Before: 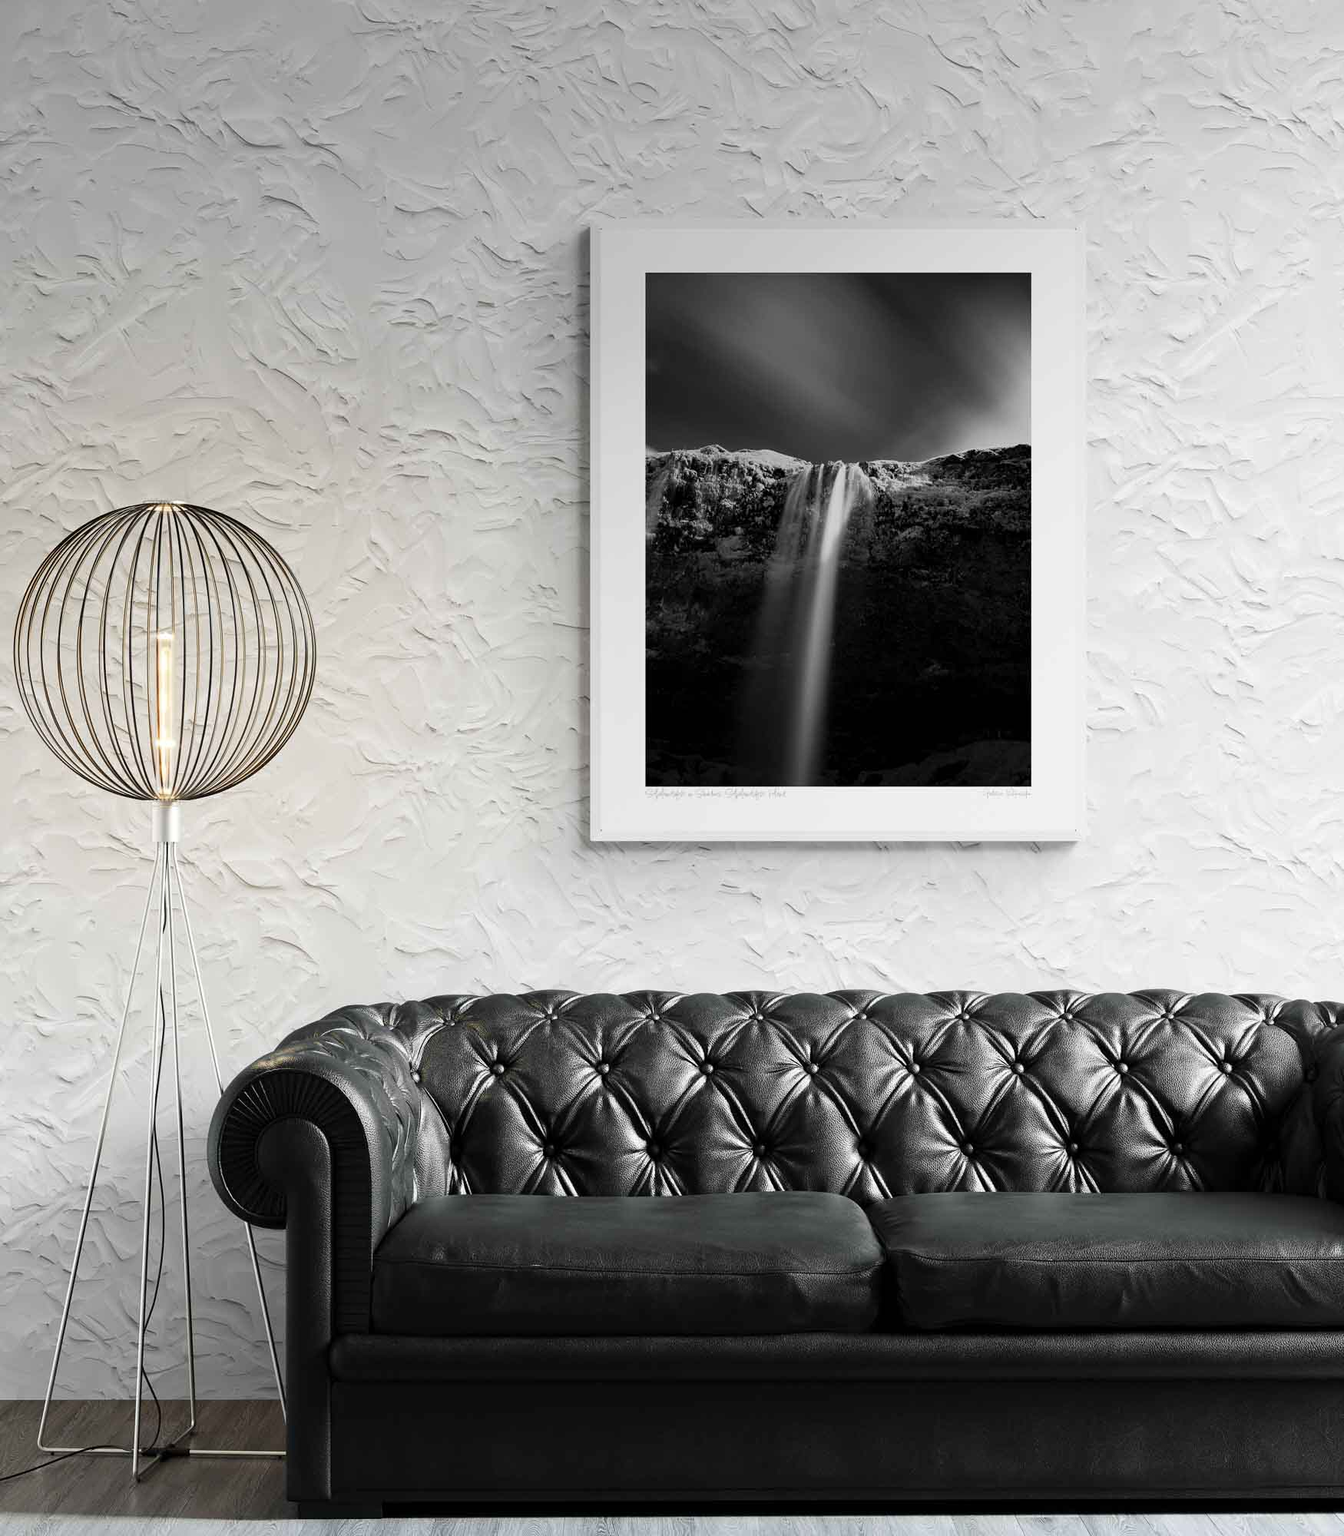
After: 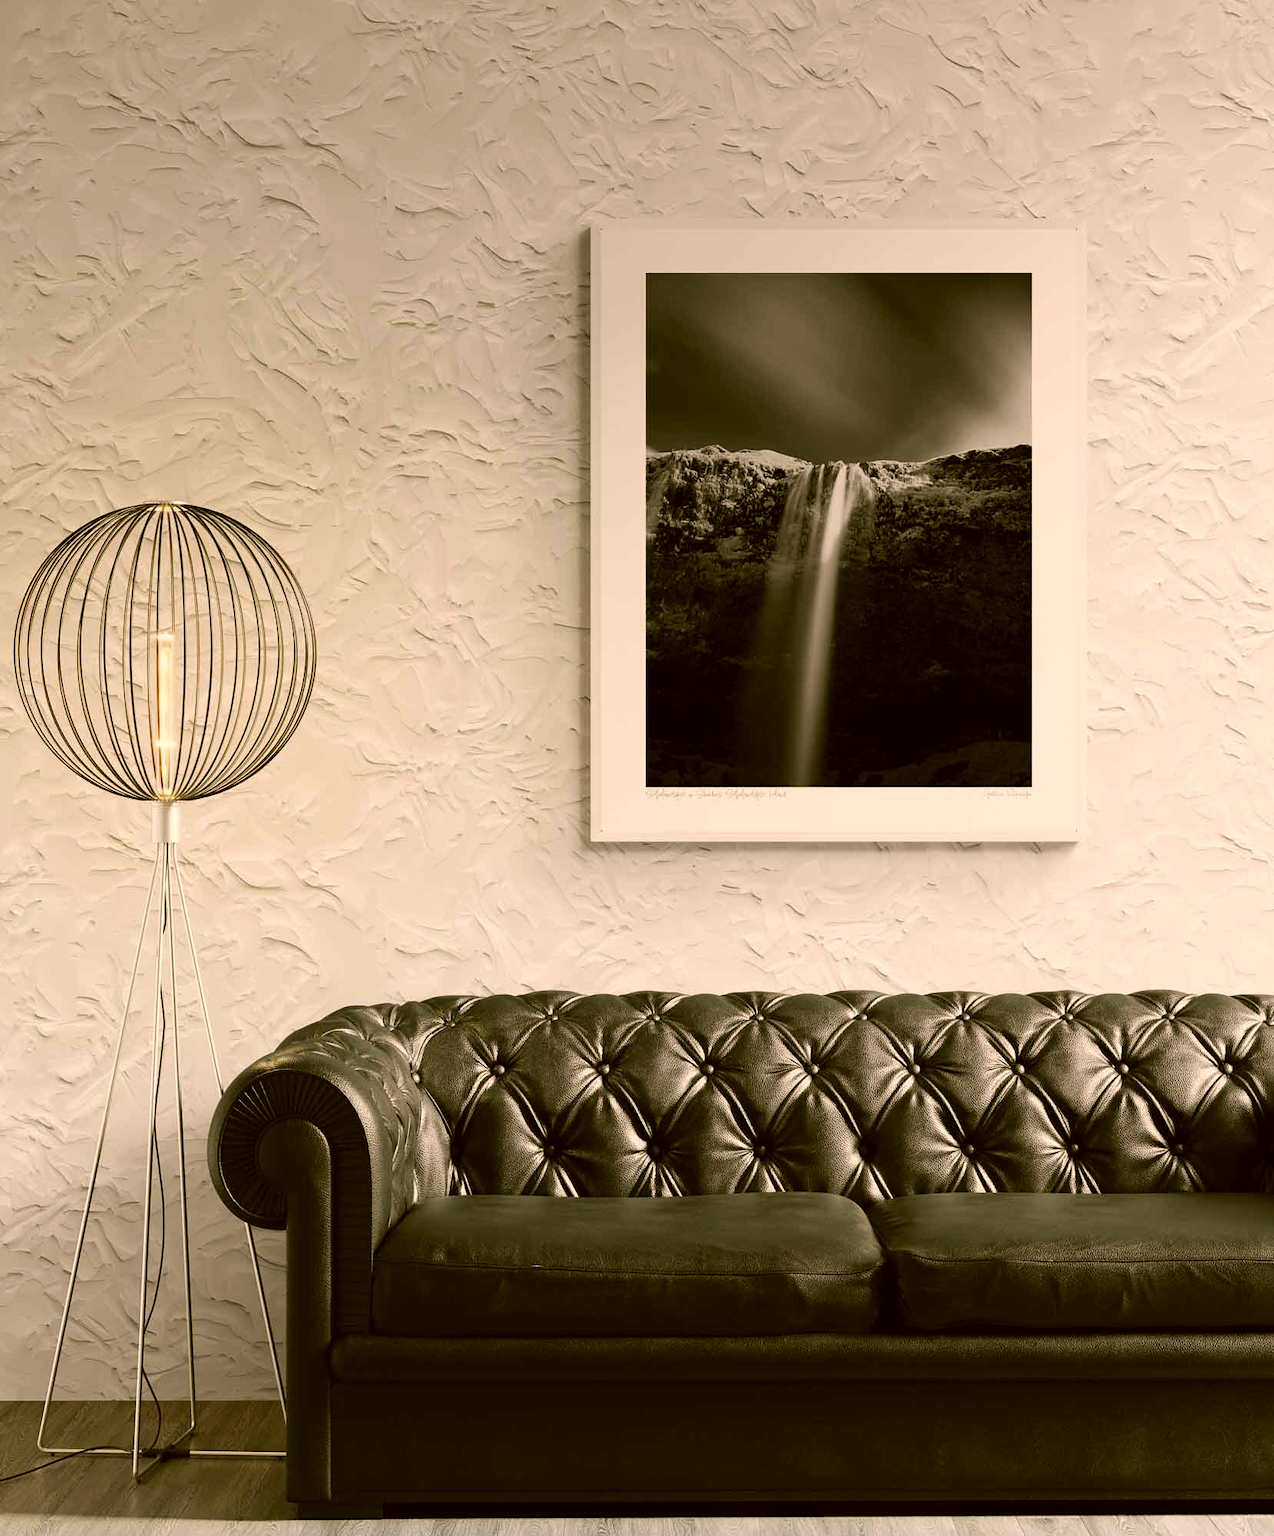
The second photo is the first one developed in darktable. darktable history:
crop and rotate: right 5.167%
color correction: highlights a* 8.98, highlights b* 15.09, shadows a* -0.49, shadows b* 26.52
